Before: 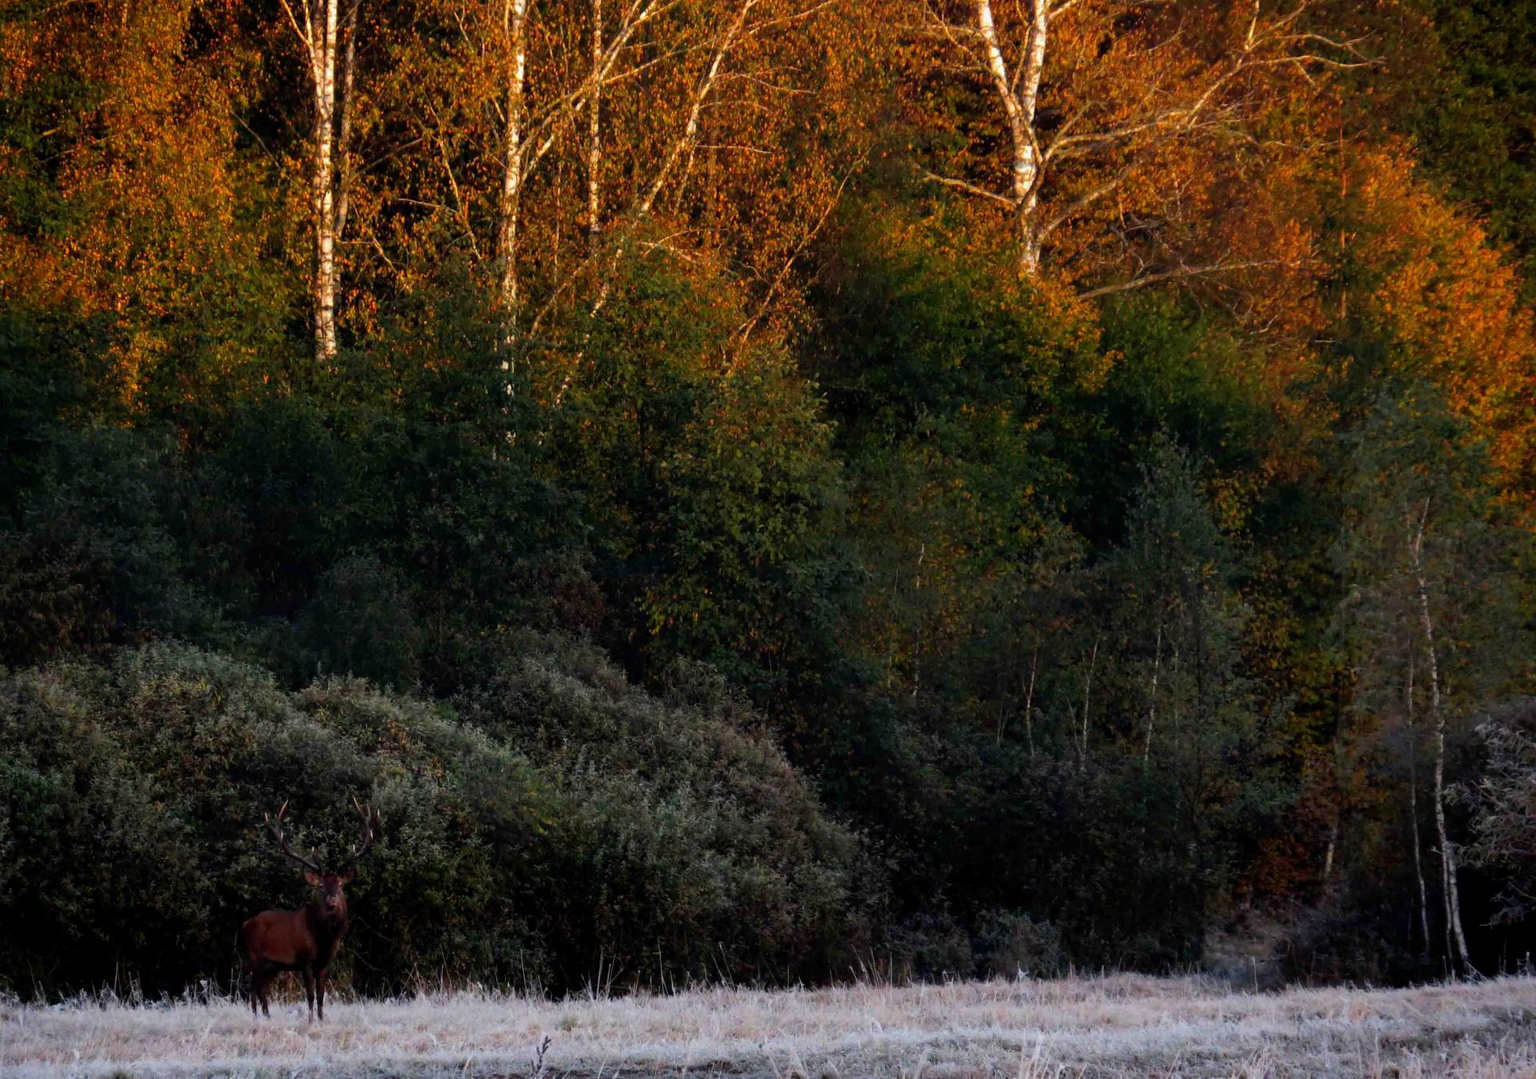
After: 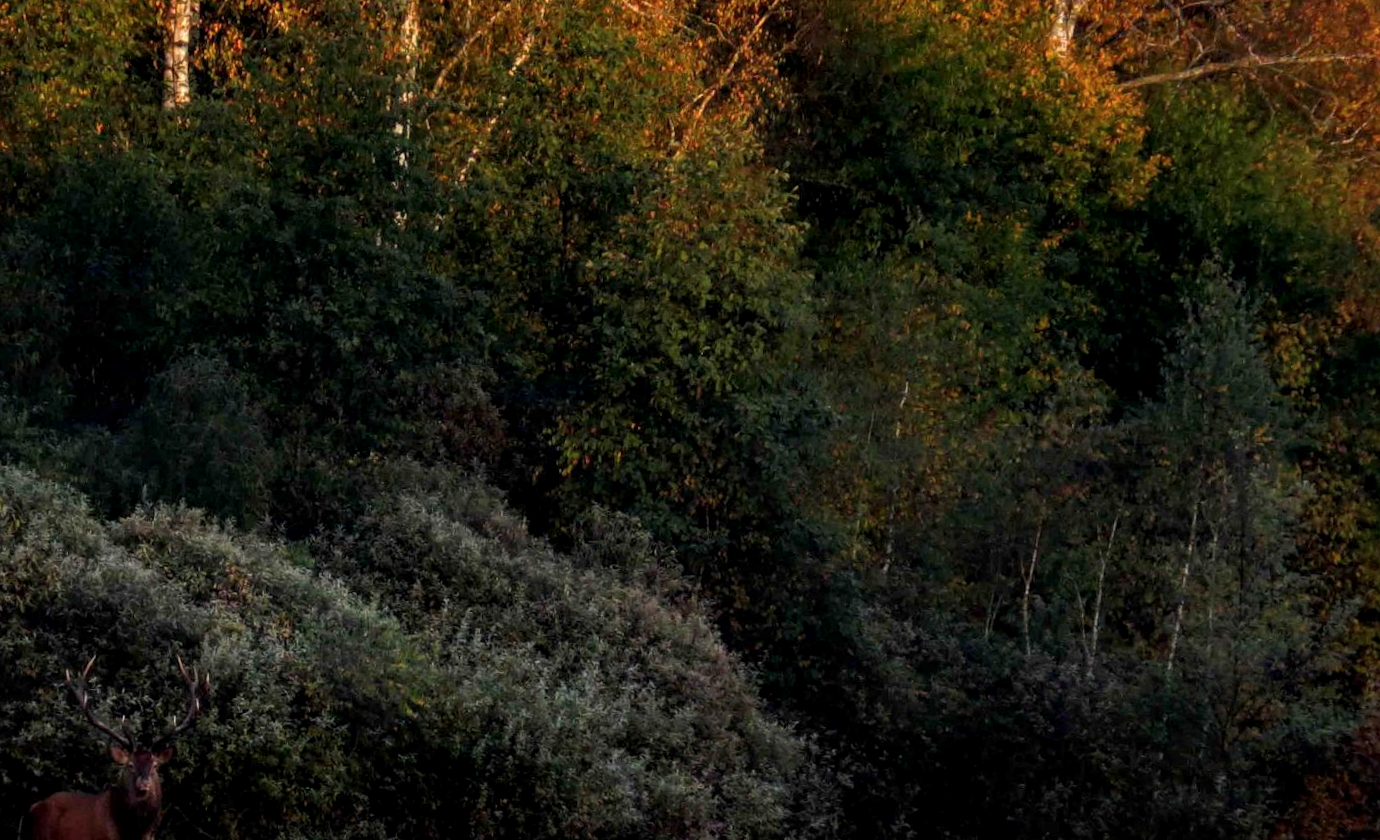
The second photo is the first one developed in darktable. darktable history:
local contrast: on, module defaults
crop and rotate: angle -3.37°, left 9.79%, top 20.73%, right 12.42%, bottom 11.82%
